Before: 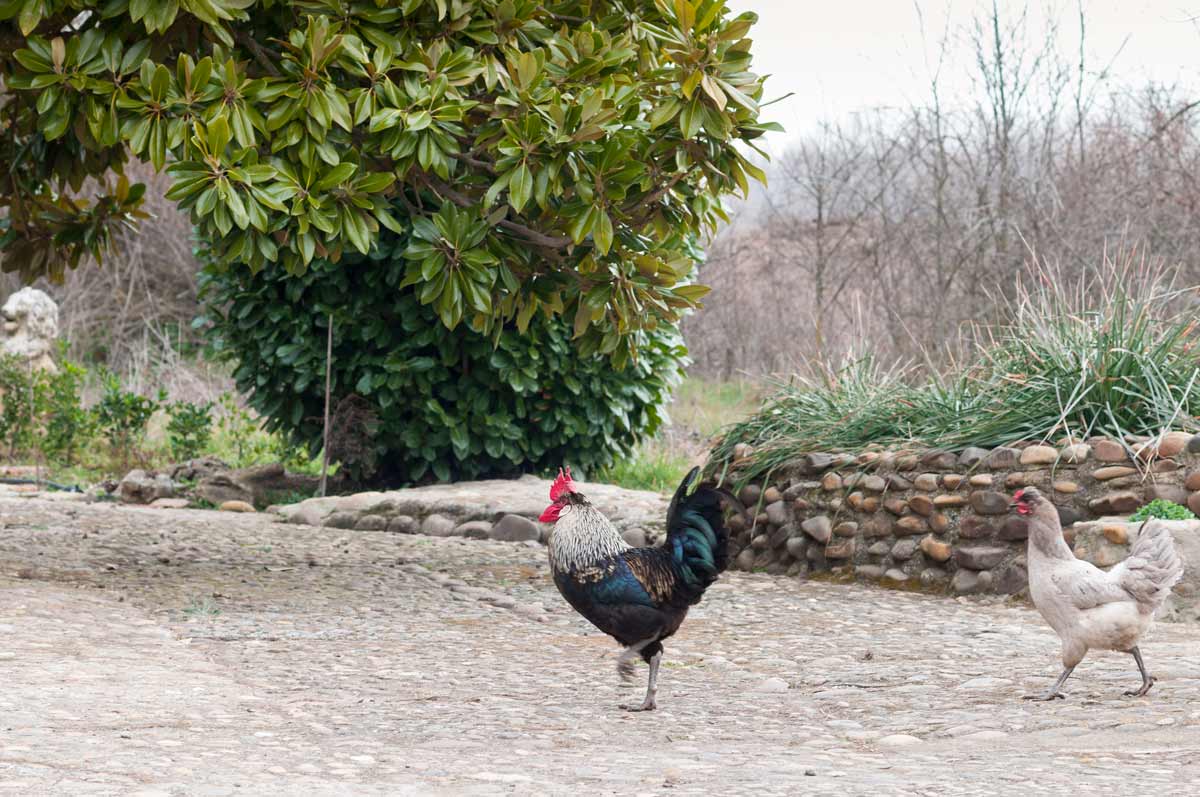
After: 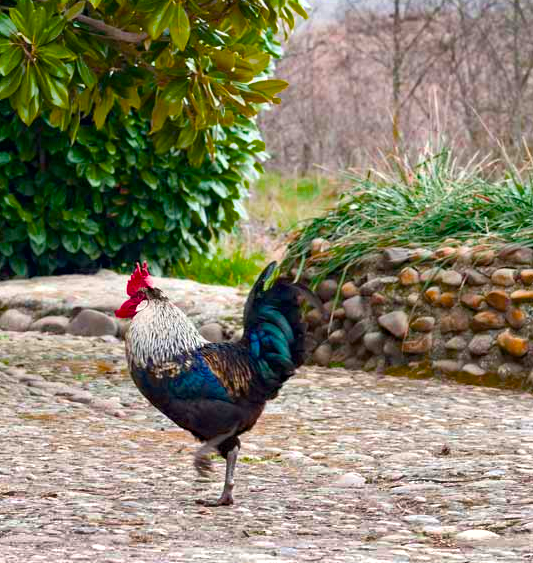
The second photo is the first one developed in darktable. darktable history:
color balance rgb: power › hue 75.54°, linear chroma grading › global chroma 23.189%, perceptual saturation grading › global saturation 37.09%, perceptual brilliance grading › global brilliance 10.754%, saturation formula JzAzBz (2021)
crop: left 35.303%, top 25.831%, right 20.208%, bottom 3.413%
shadows and highlights: radius 108.07, shadows 45.15, highlights -67.83, low approximation 0.01, soften with gaussian
haze removal: compatibility mode true, adaptive false
